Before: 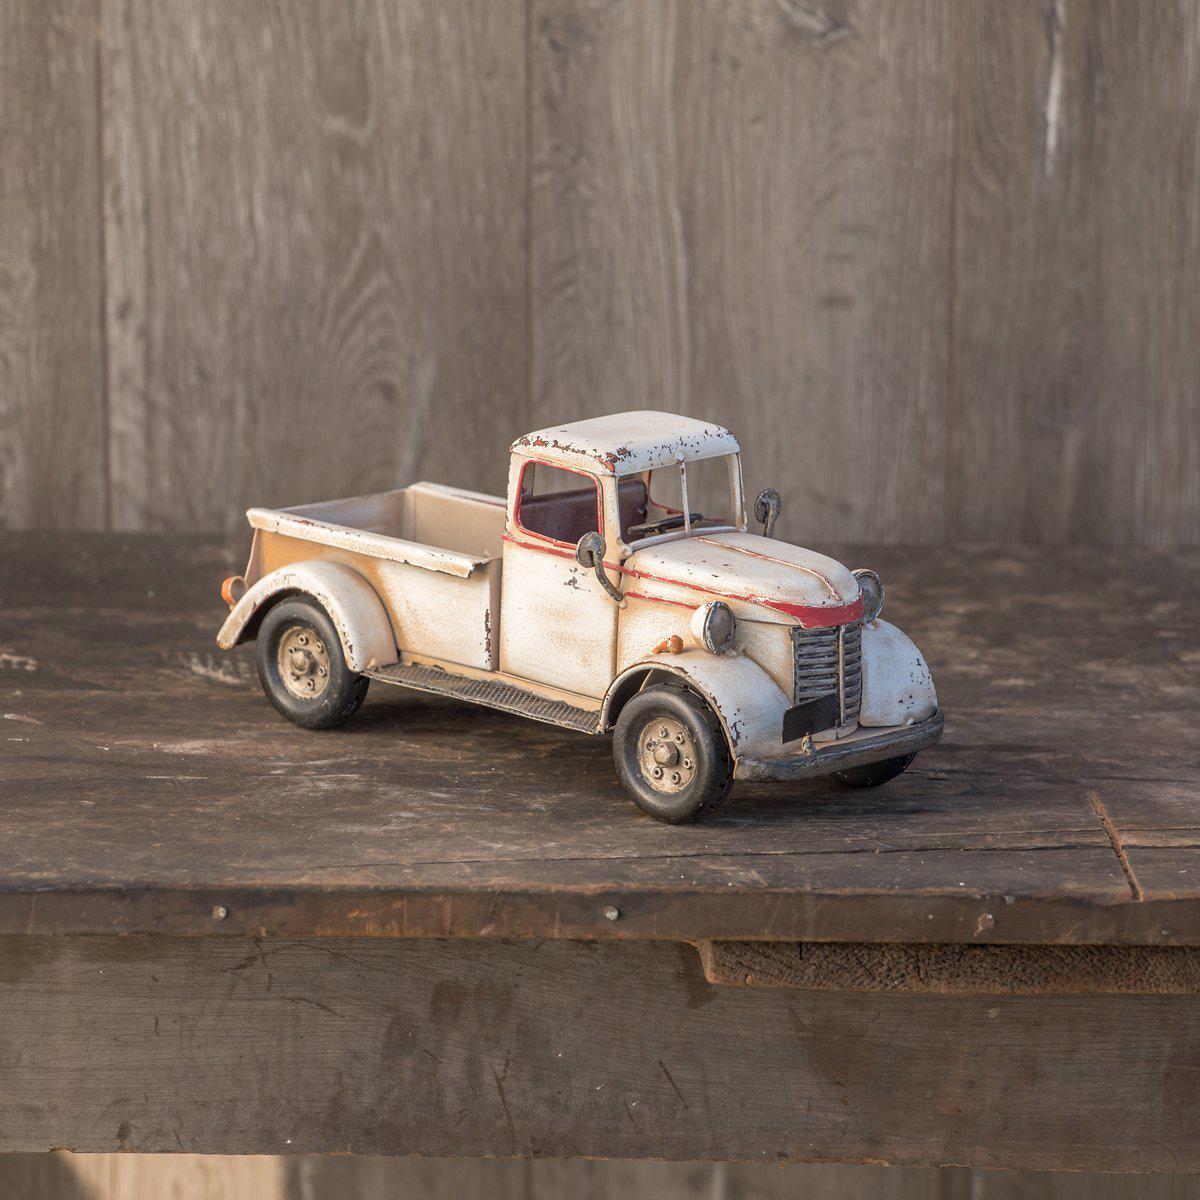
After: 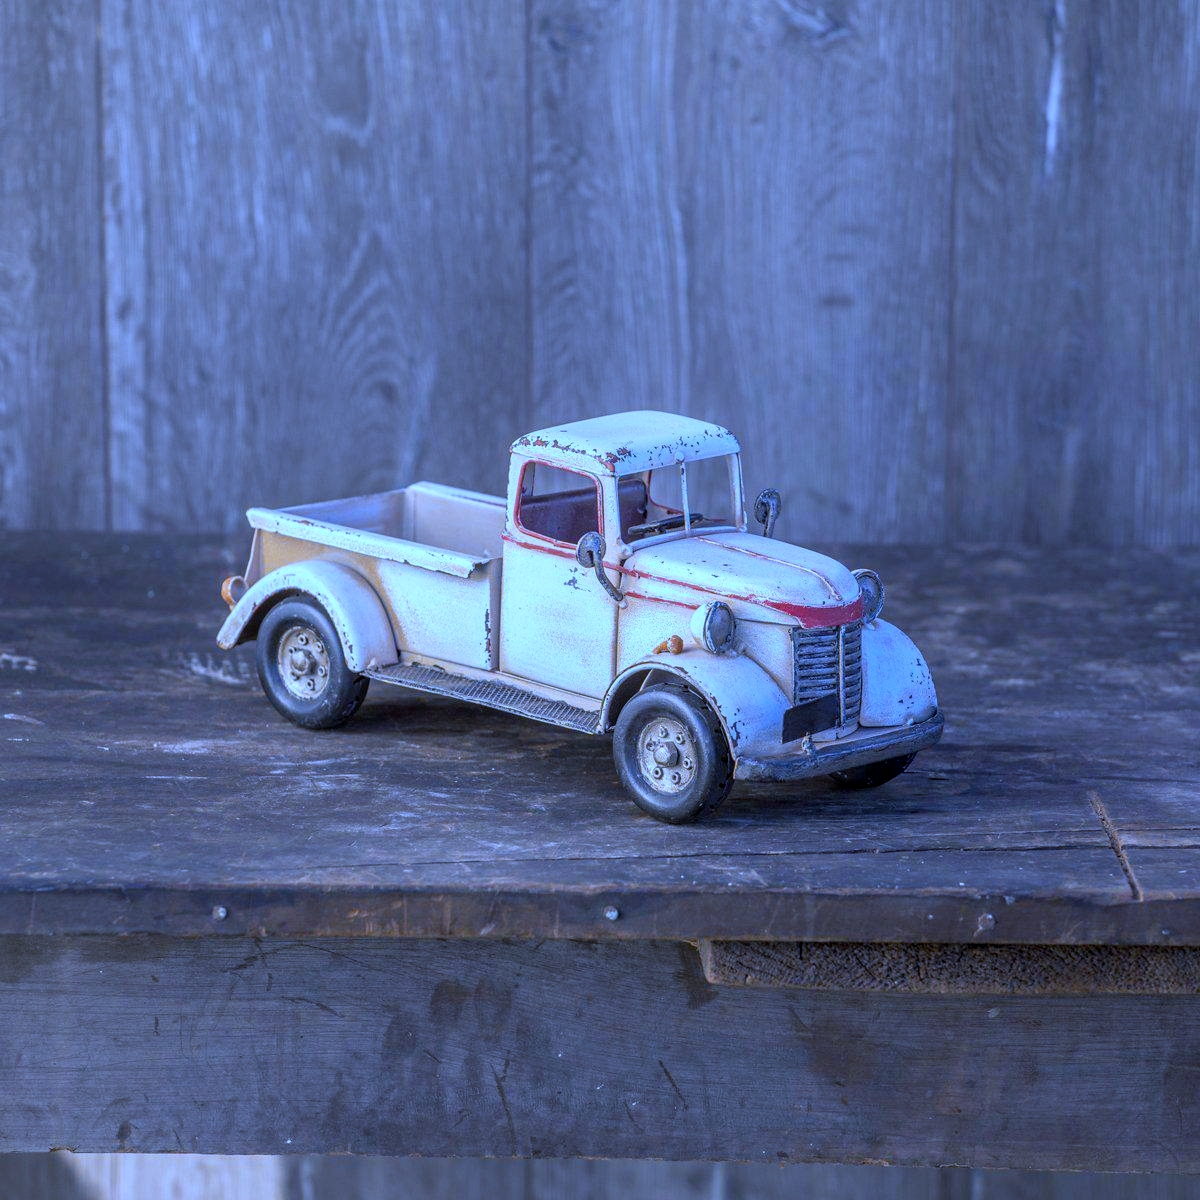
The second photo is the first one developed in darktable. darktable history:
white balance: red 0.766, blue 1.537
local contrast: on, module defaults
tone equalizer: on, module defaults
color balance rgb: perceptual saturation grading › global saturation 20%, global vibrance 20%
